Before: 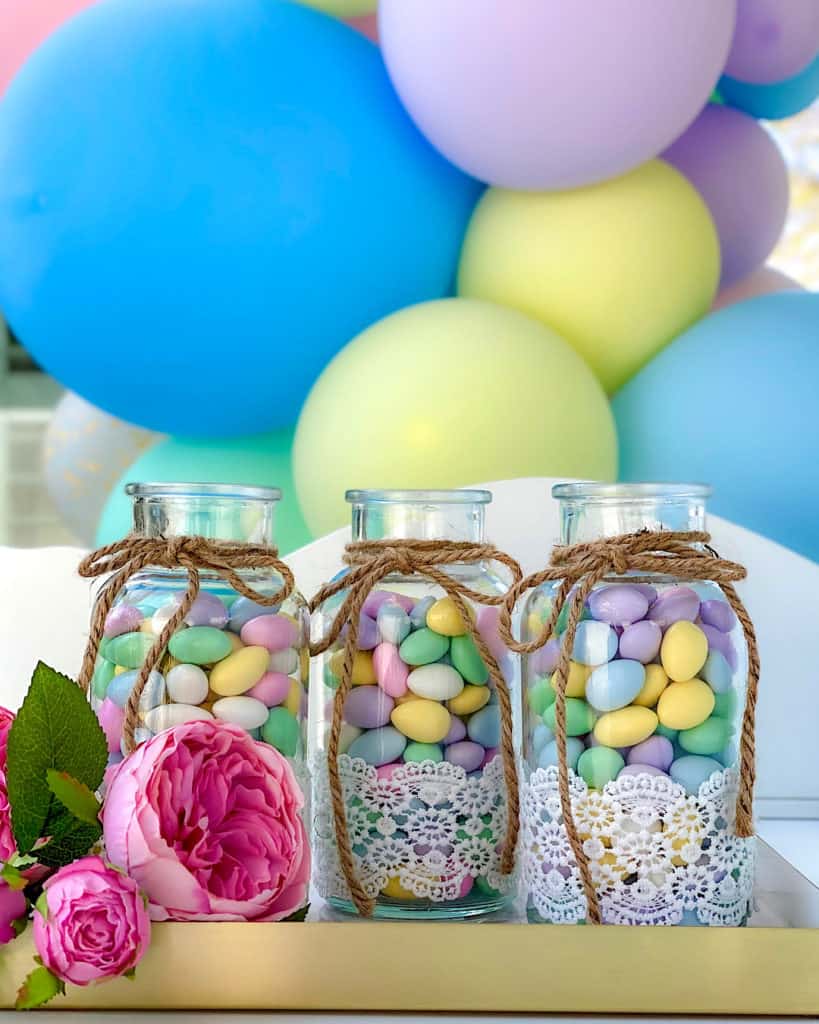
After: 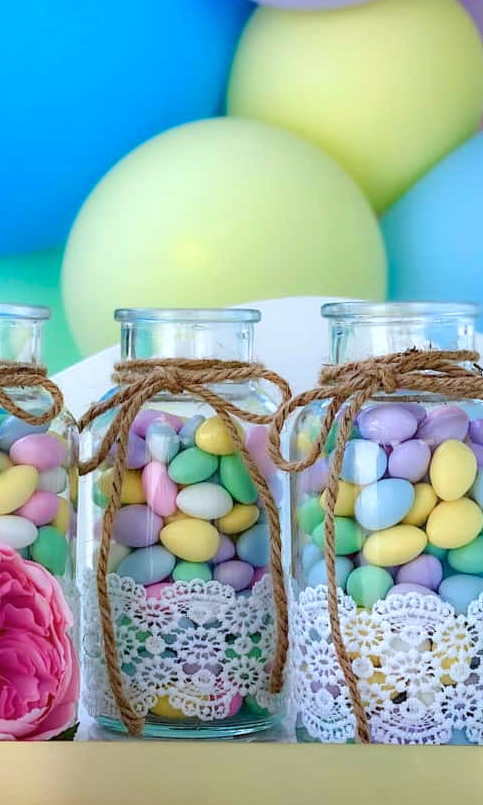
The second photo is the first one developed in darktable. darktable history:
crop and rotate: left 28.256%, top 17.734%, right 12.656%, bottom 3.573%
color calibration: x 0.37, y 0.382, temperature 4313.32 K
